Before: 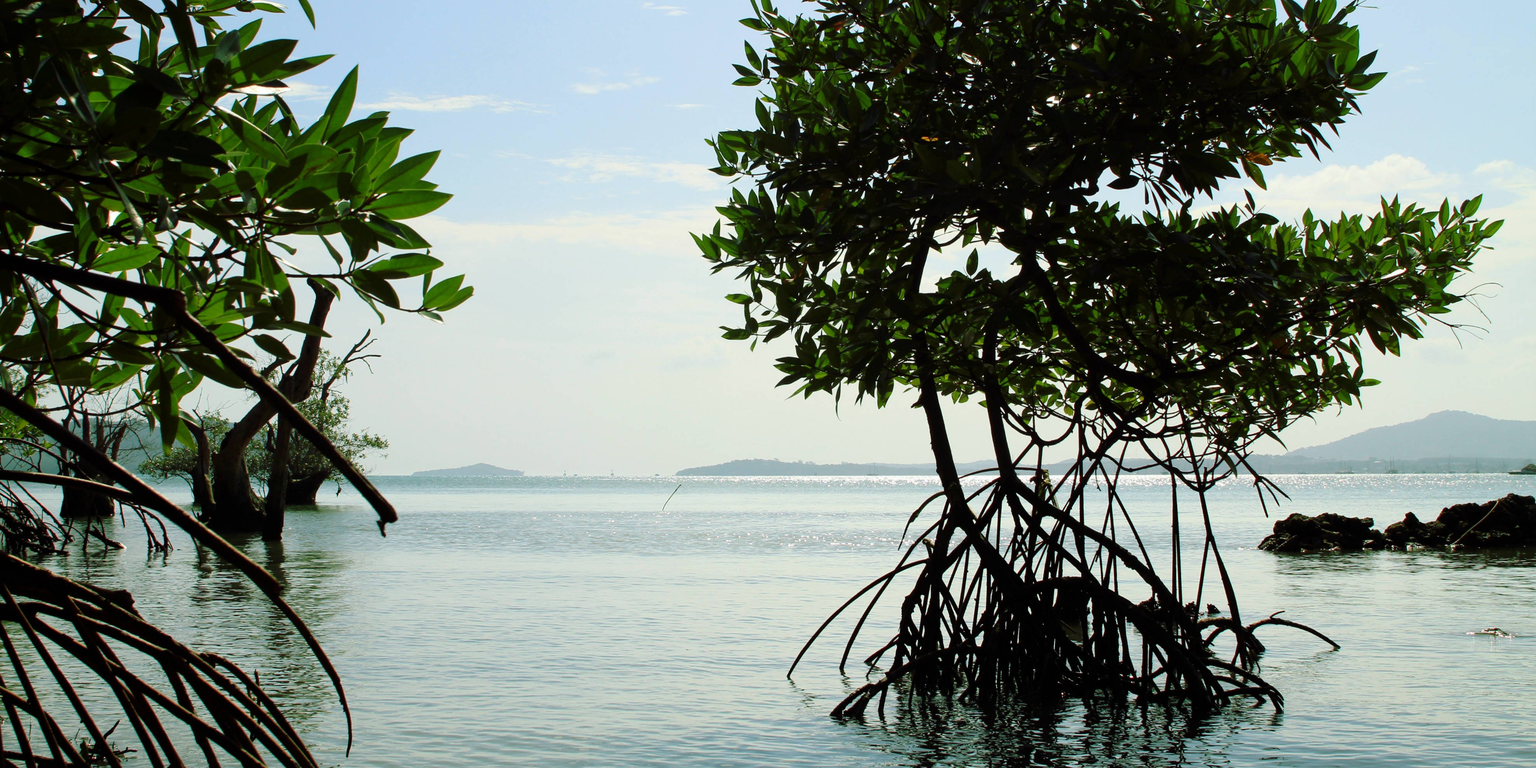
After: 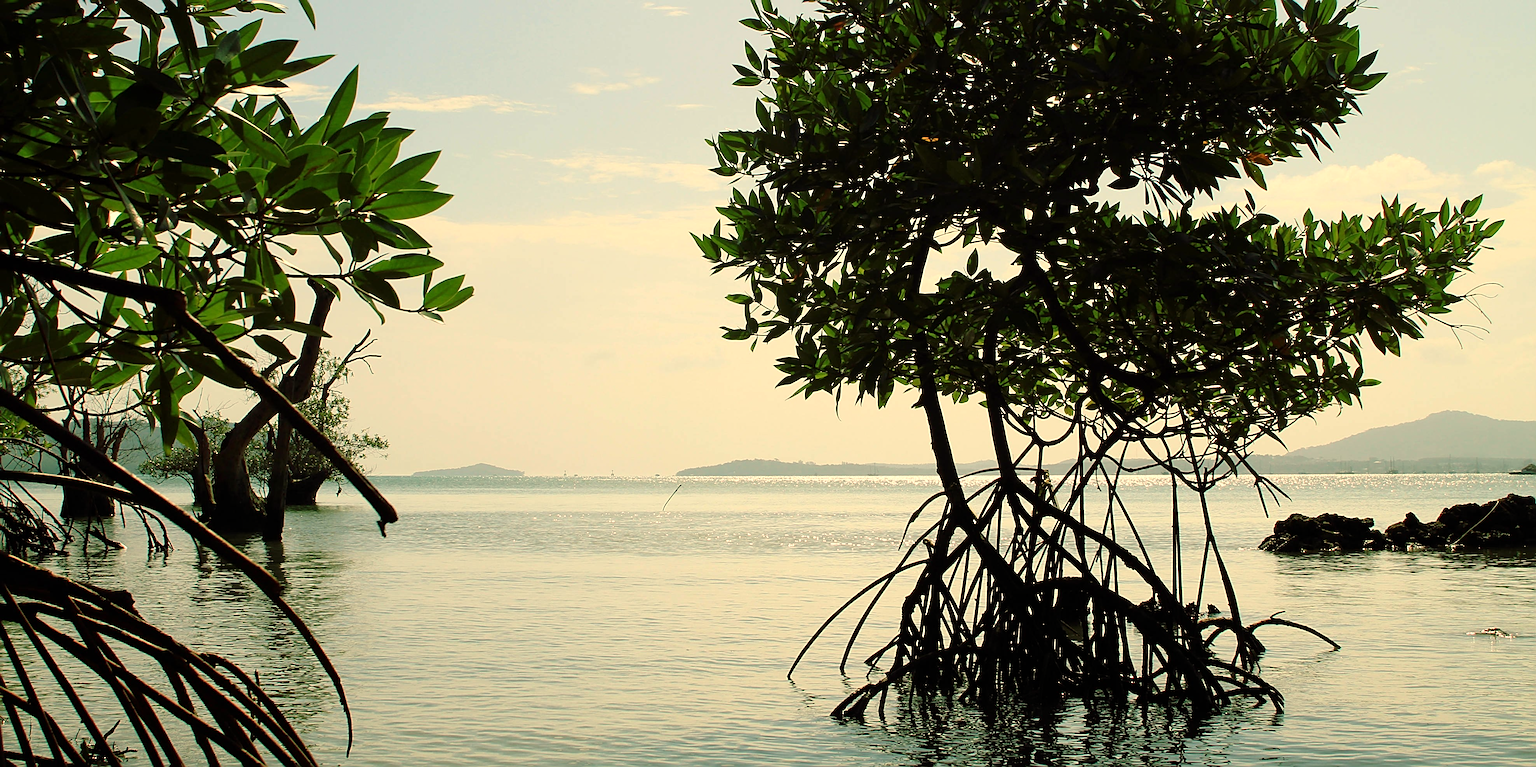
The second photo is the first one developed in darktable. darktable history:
white balance: red 1.123, blue 0.83
sharpen: radius 2.676, amount 0.669
